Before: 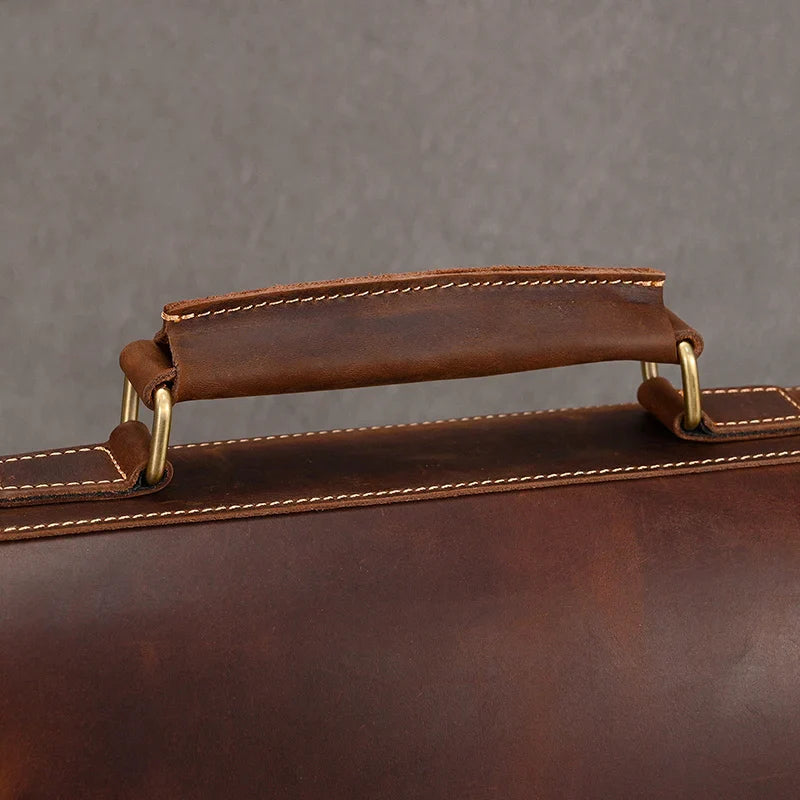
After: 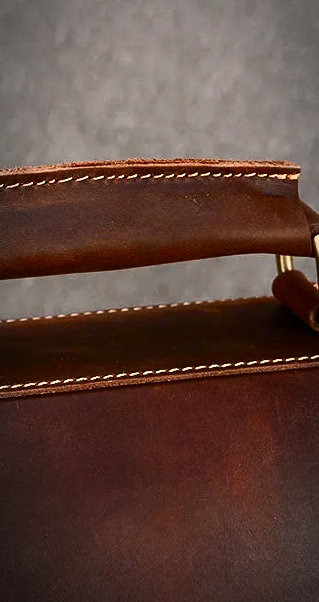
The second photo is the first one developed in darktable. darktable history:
crop: left 45.721%, top 13.393%, right 14.118%, bottom 10.01%
contrast brightness saturation: contrast 0.4, brightness 0.1, saturation 0.21
vignetting: automatic ratio true
